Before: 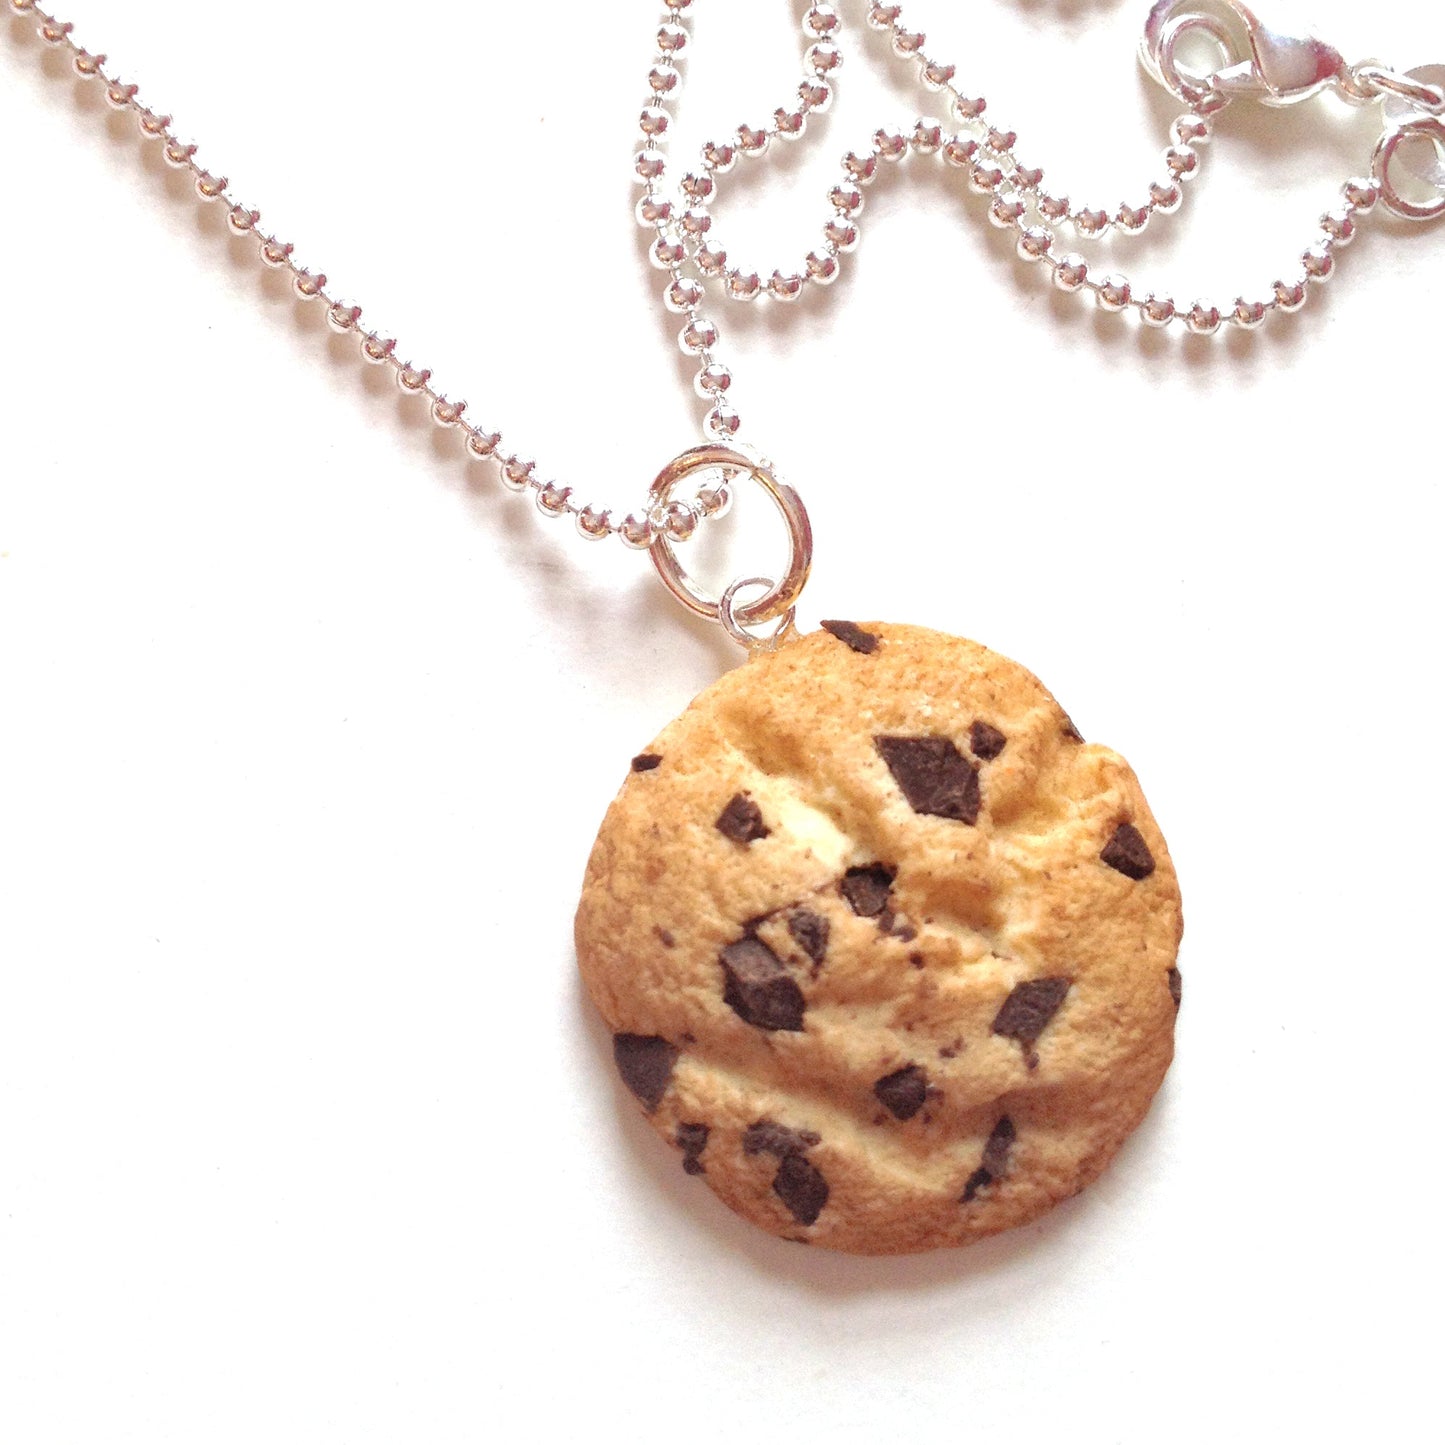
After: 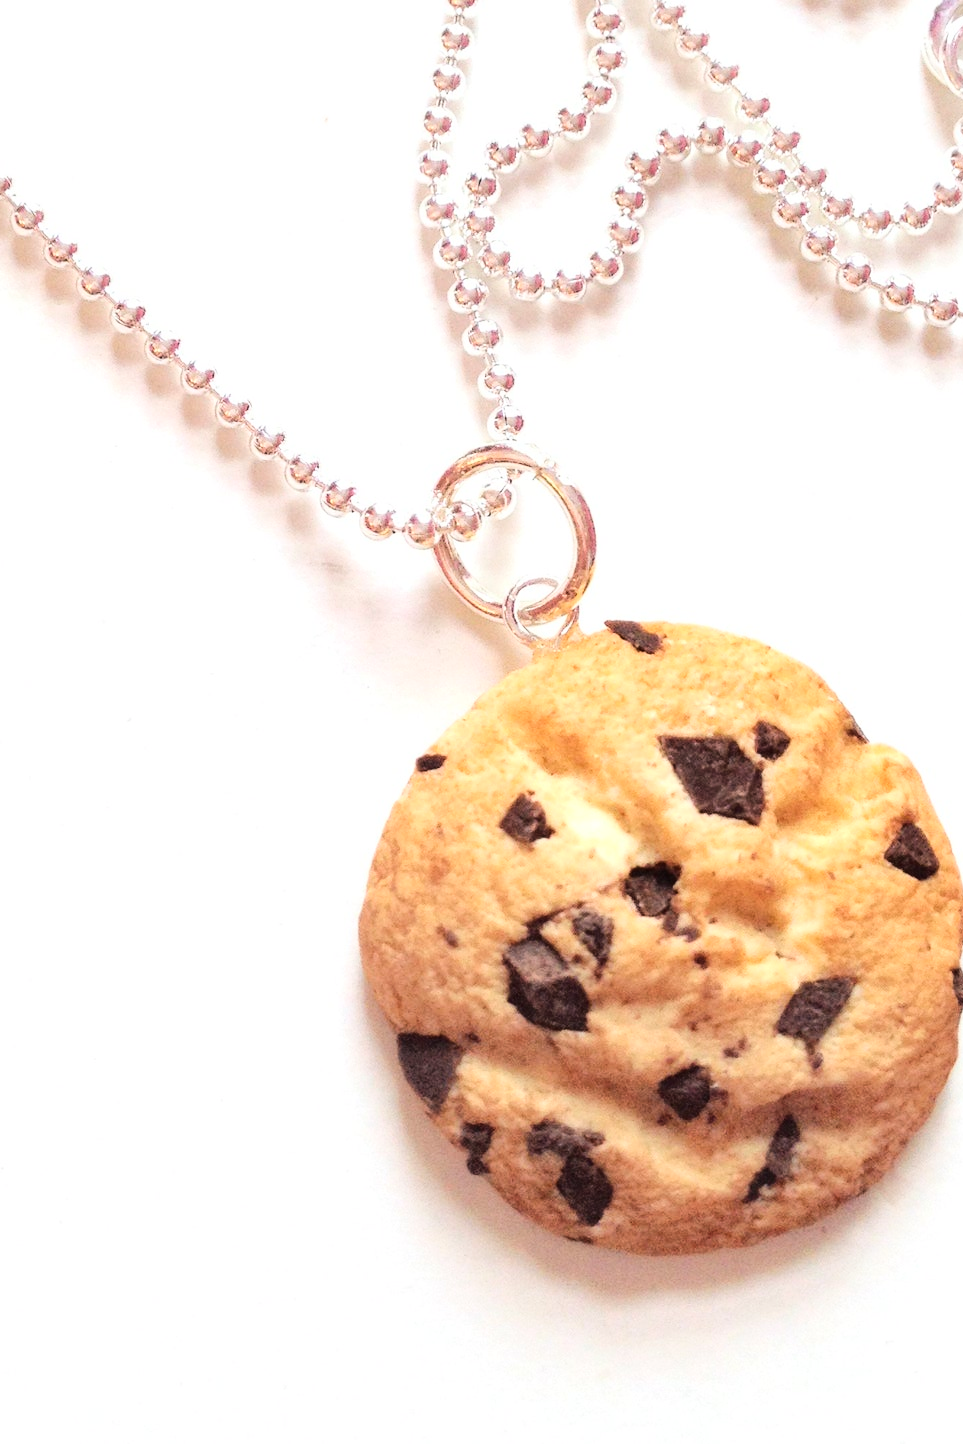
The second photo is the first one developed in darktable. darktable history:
base curve: curves: ch0 [(0, 0) (0.036, 0.025) (0.121, 0.166) (0.206, 0.329) (0.605, 0.79) (1, 1)]
crop and rotate: left 15%, right 18.335%
